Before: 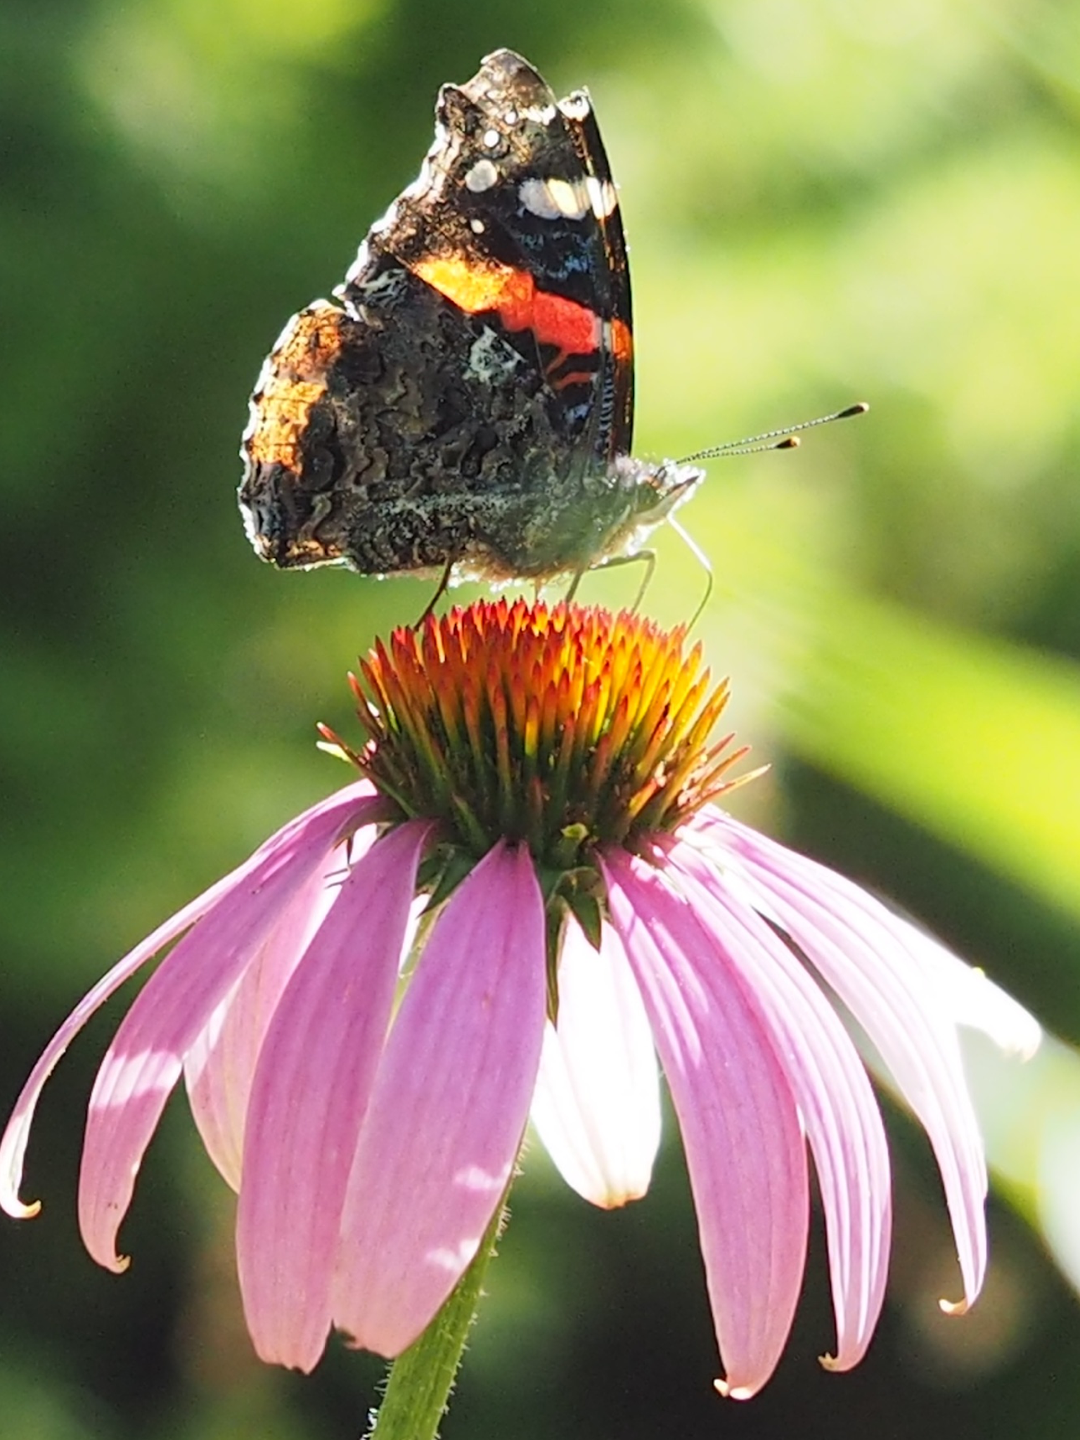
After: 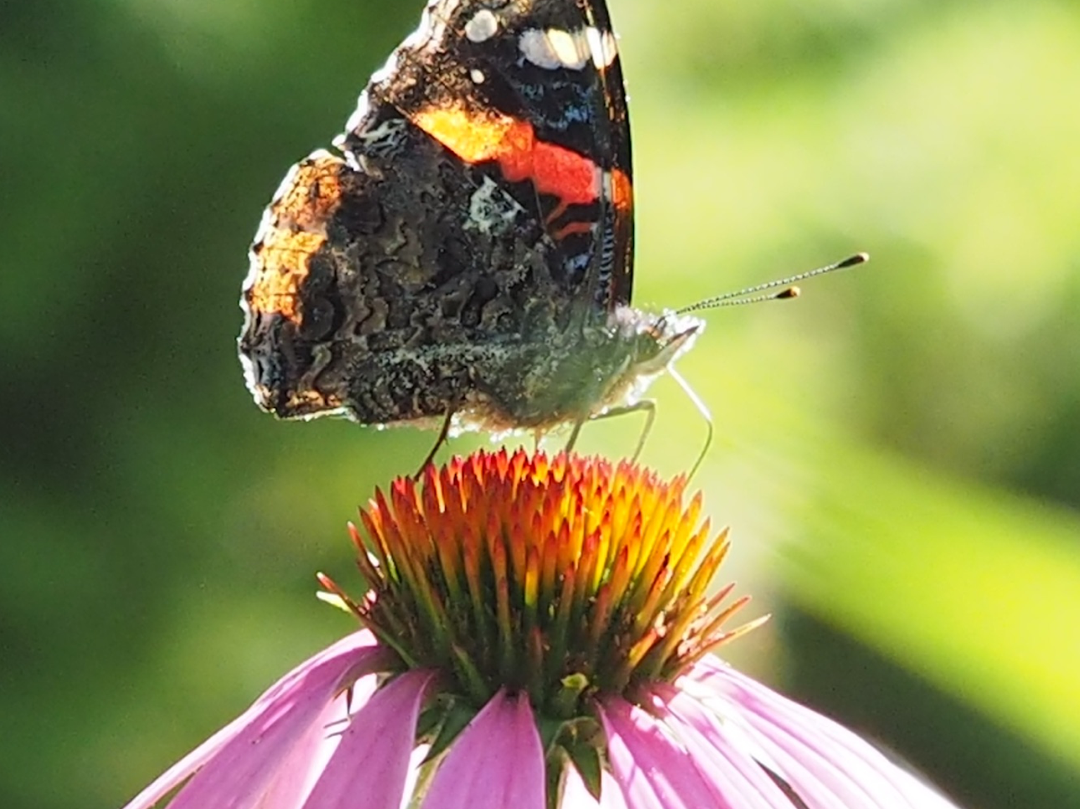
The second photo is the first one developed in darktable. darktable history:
crop and rotate: top 10.455%, bottom 33.303%
